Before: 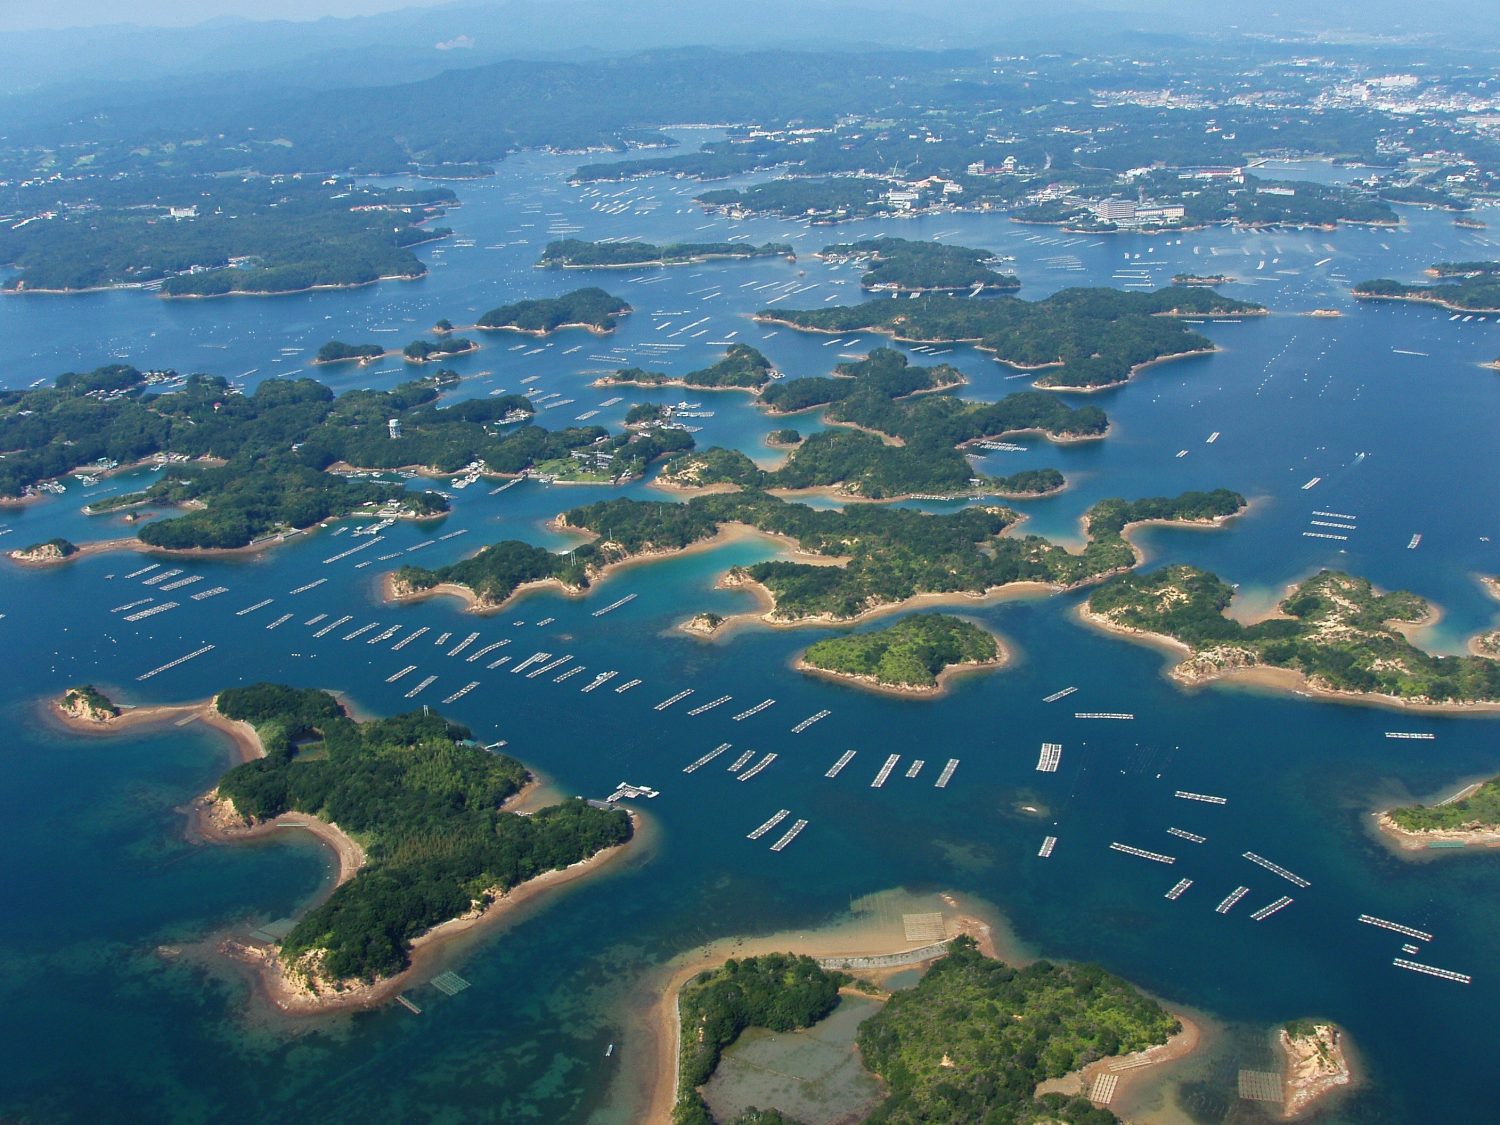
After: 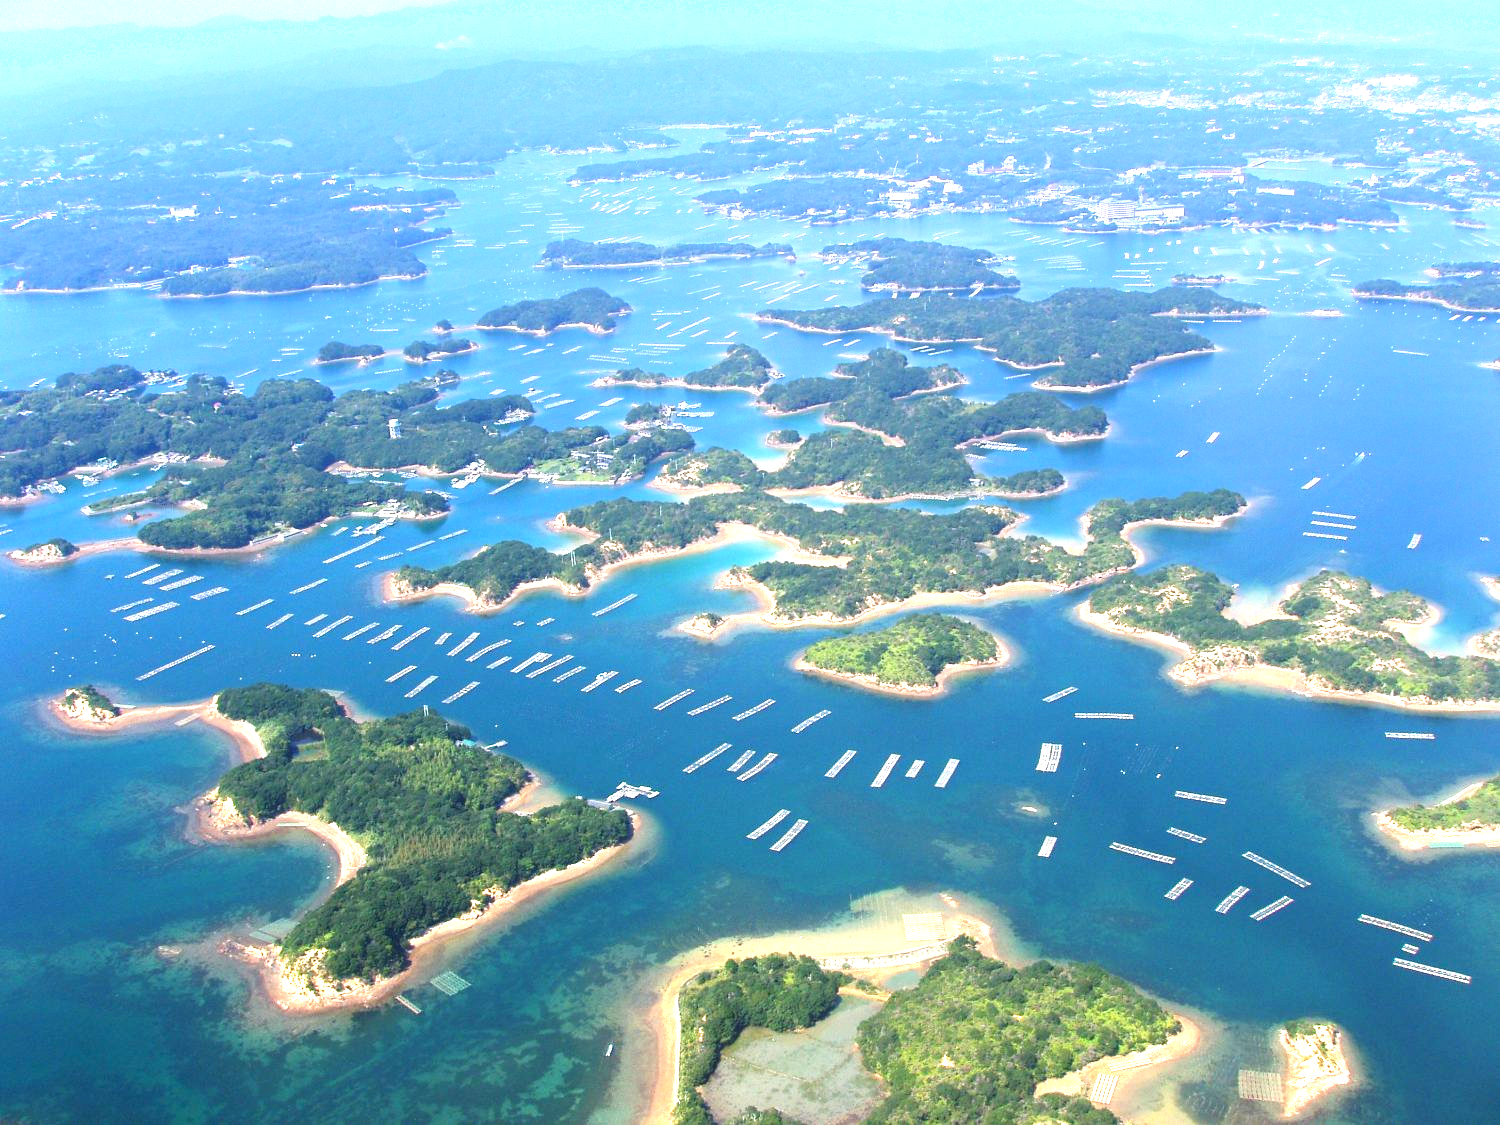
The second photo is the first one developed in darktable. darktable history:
exposure: black level correction 0, exposure 1.9 EV, compensate highlight preservation false
shadows and highlights: shadows -70, highlights 35, soften with gaussian
graduated density: hue 238.83°, saturation 50%
